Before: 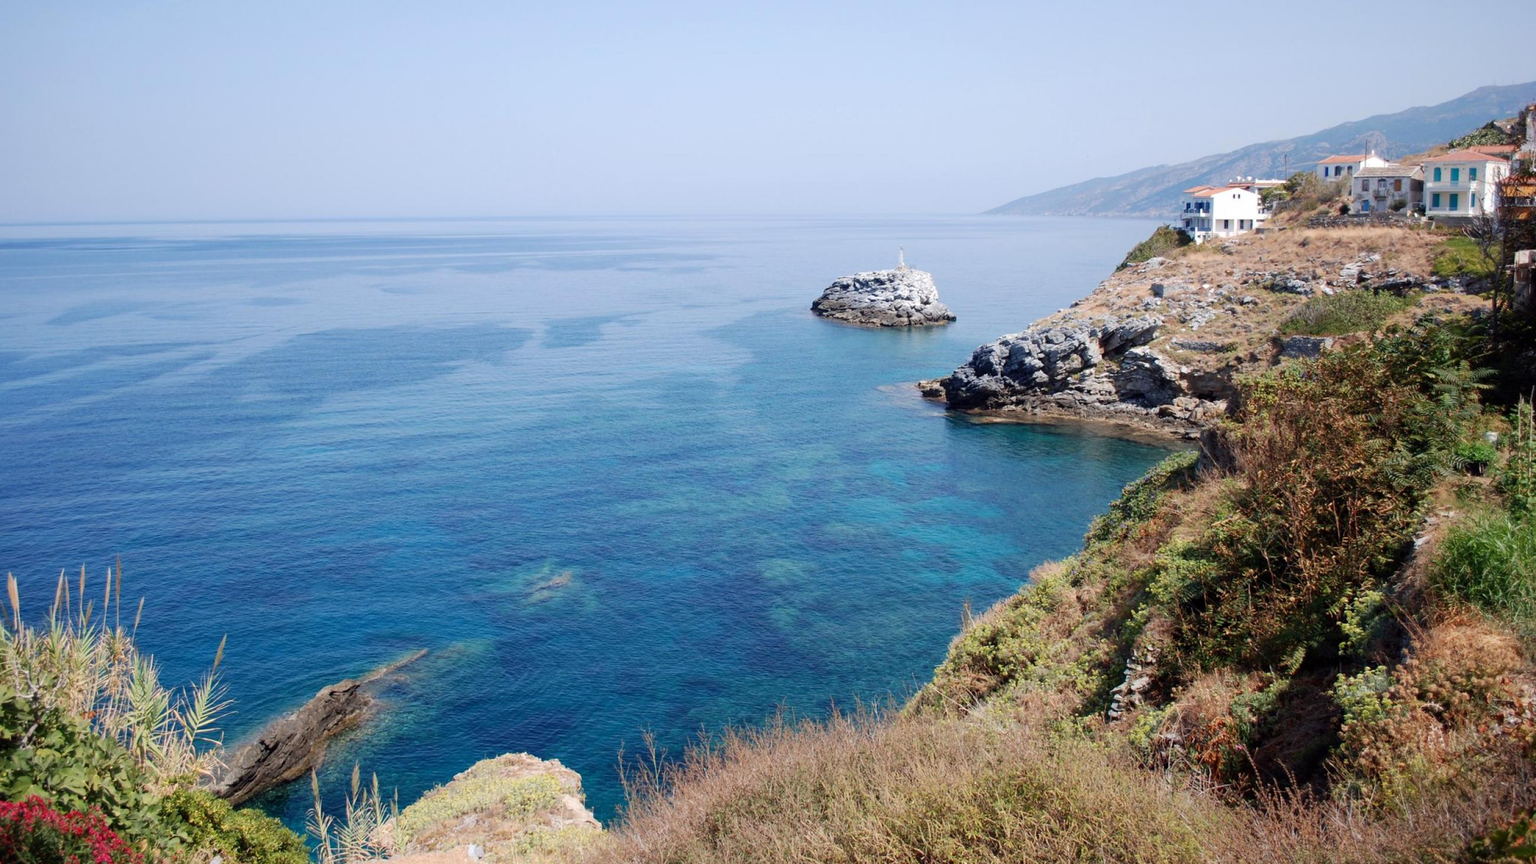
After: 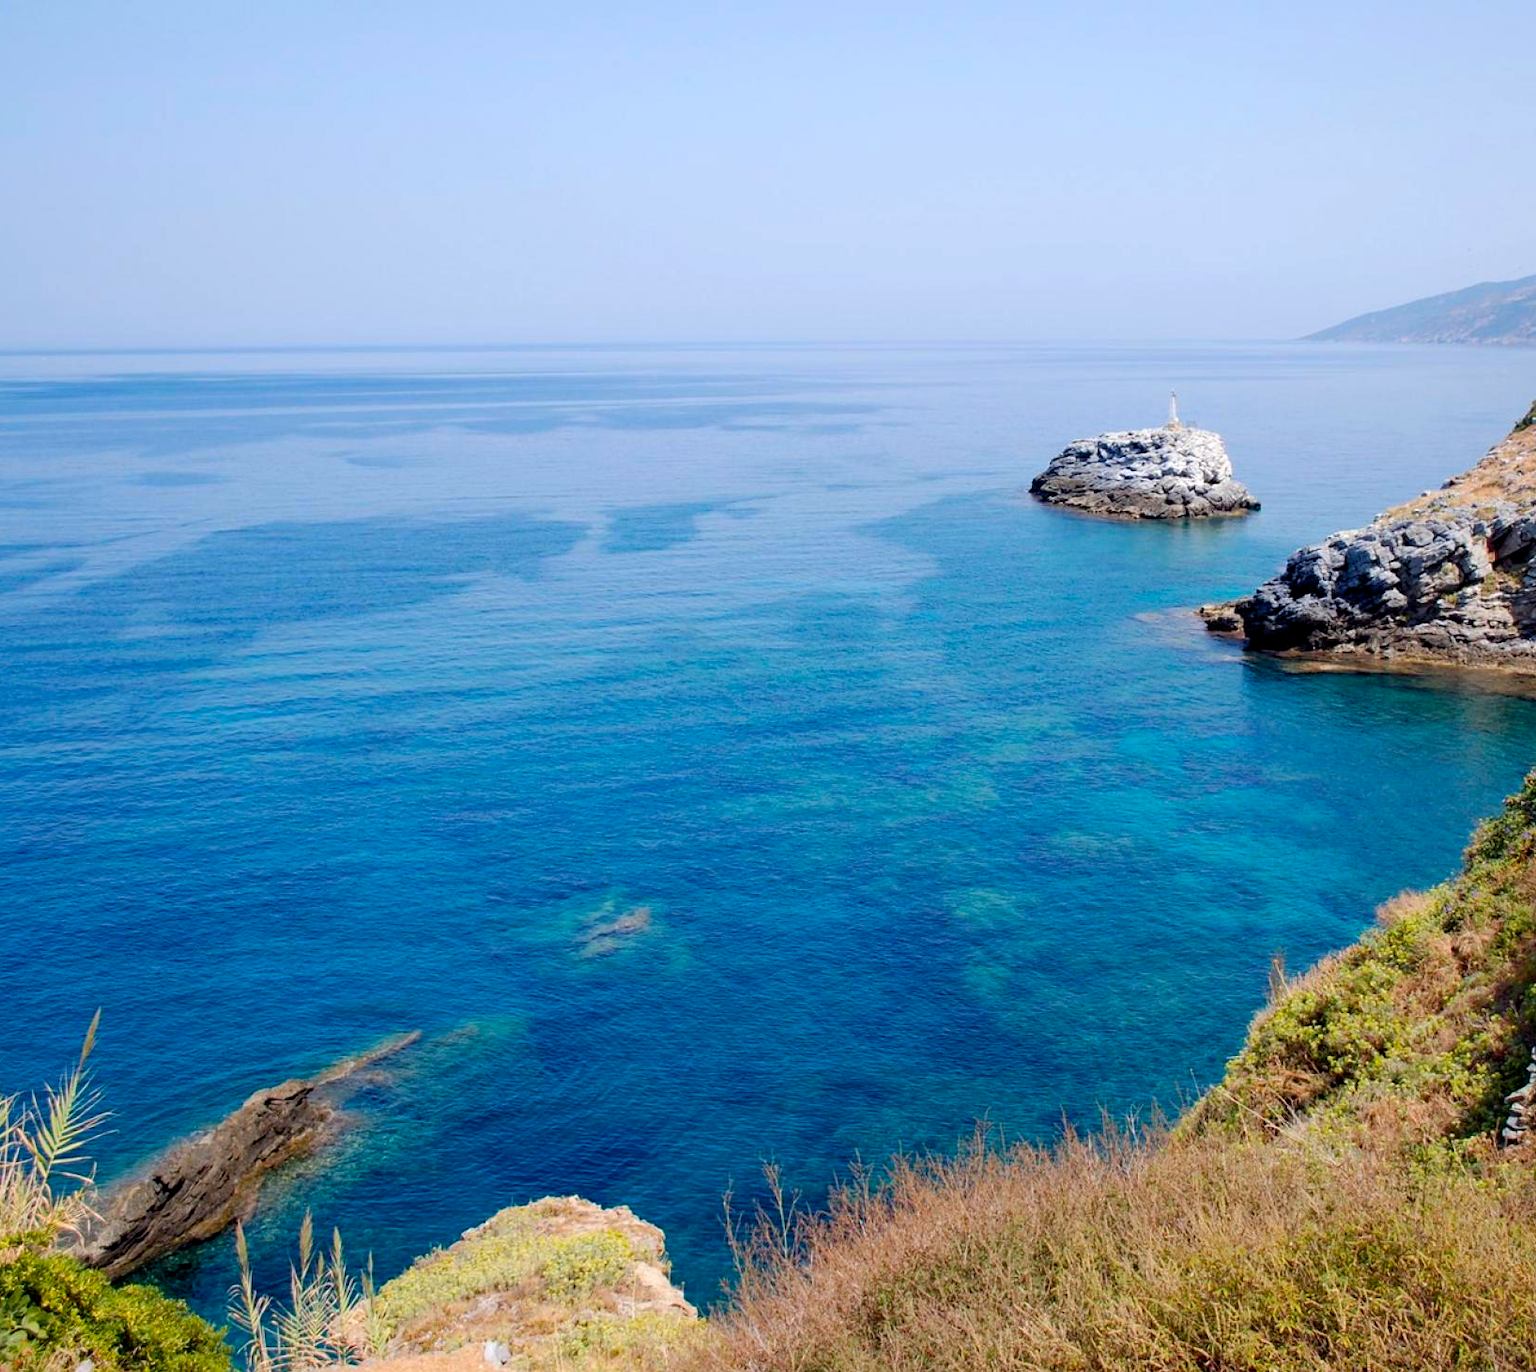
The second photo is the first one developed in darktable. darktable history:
haze removal: adaptive false
crop: left 10.628%, right 26.435%
color balance rgb: global offset › luminance -0.506%, perceptual saturation grading › global saturation 25.889%, global vibrance 20%
